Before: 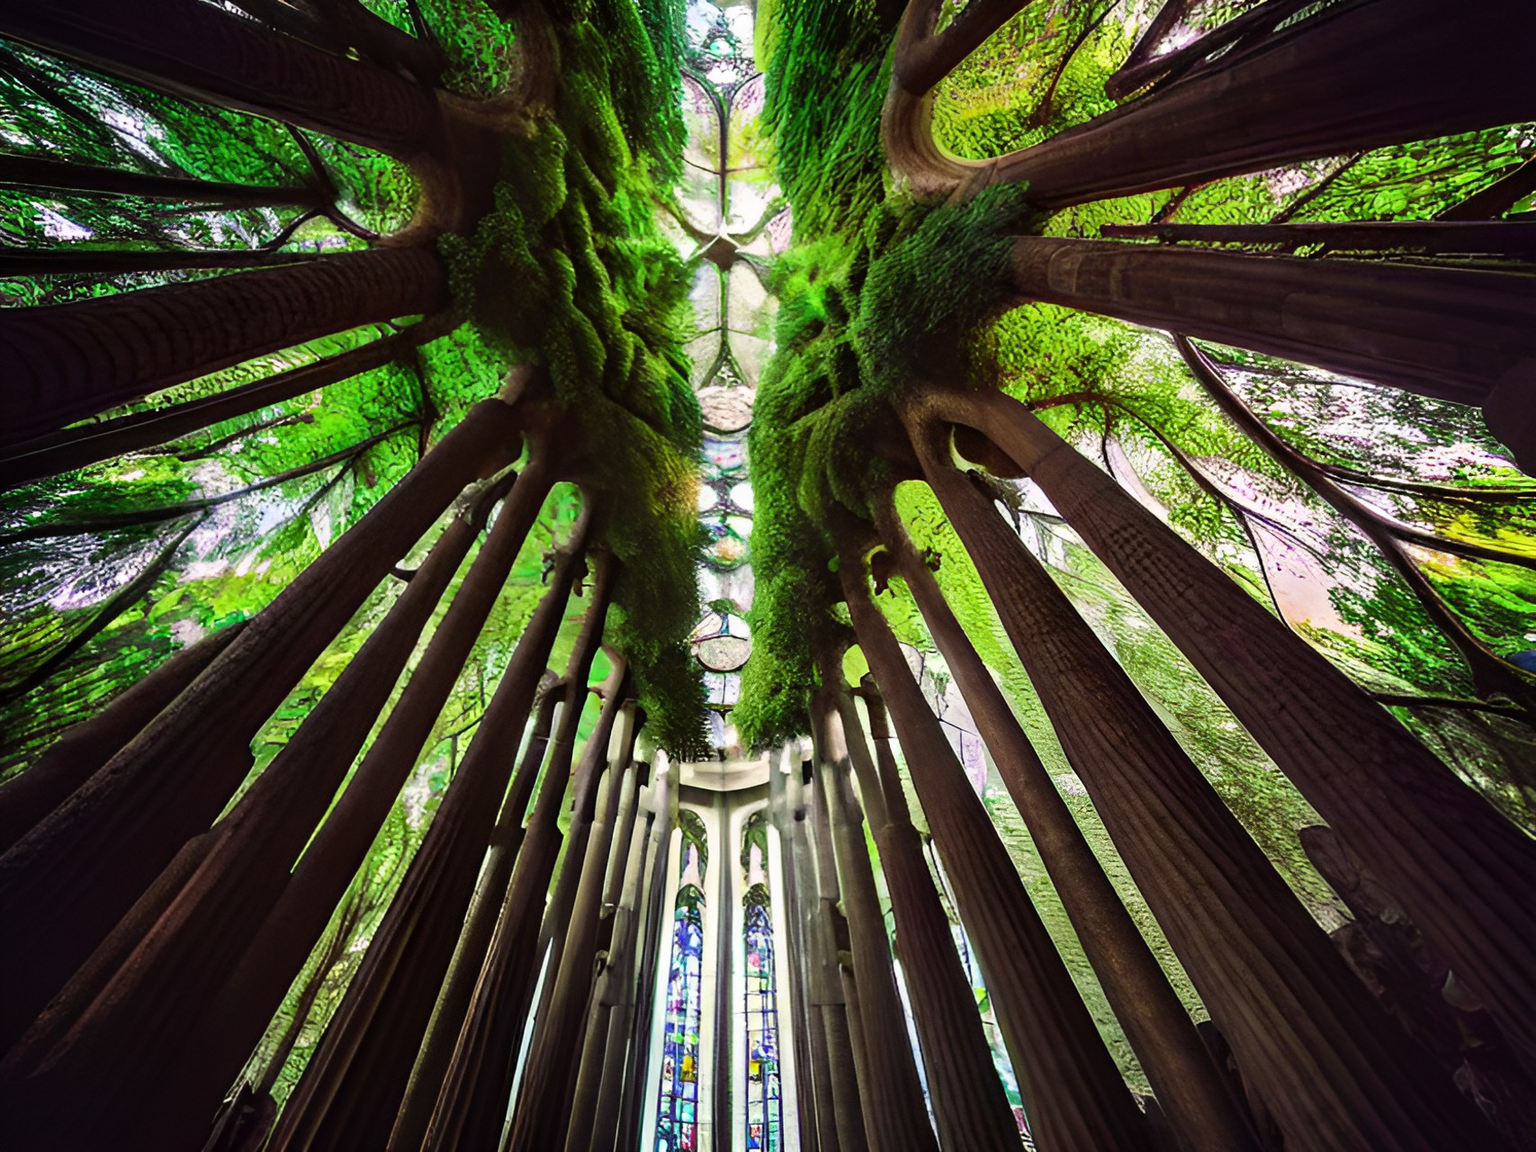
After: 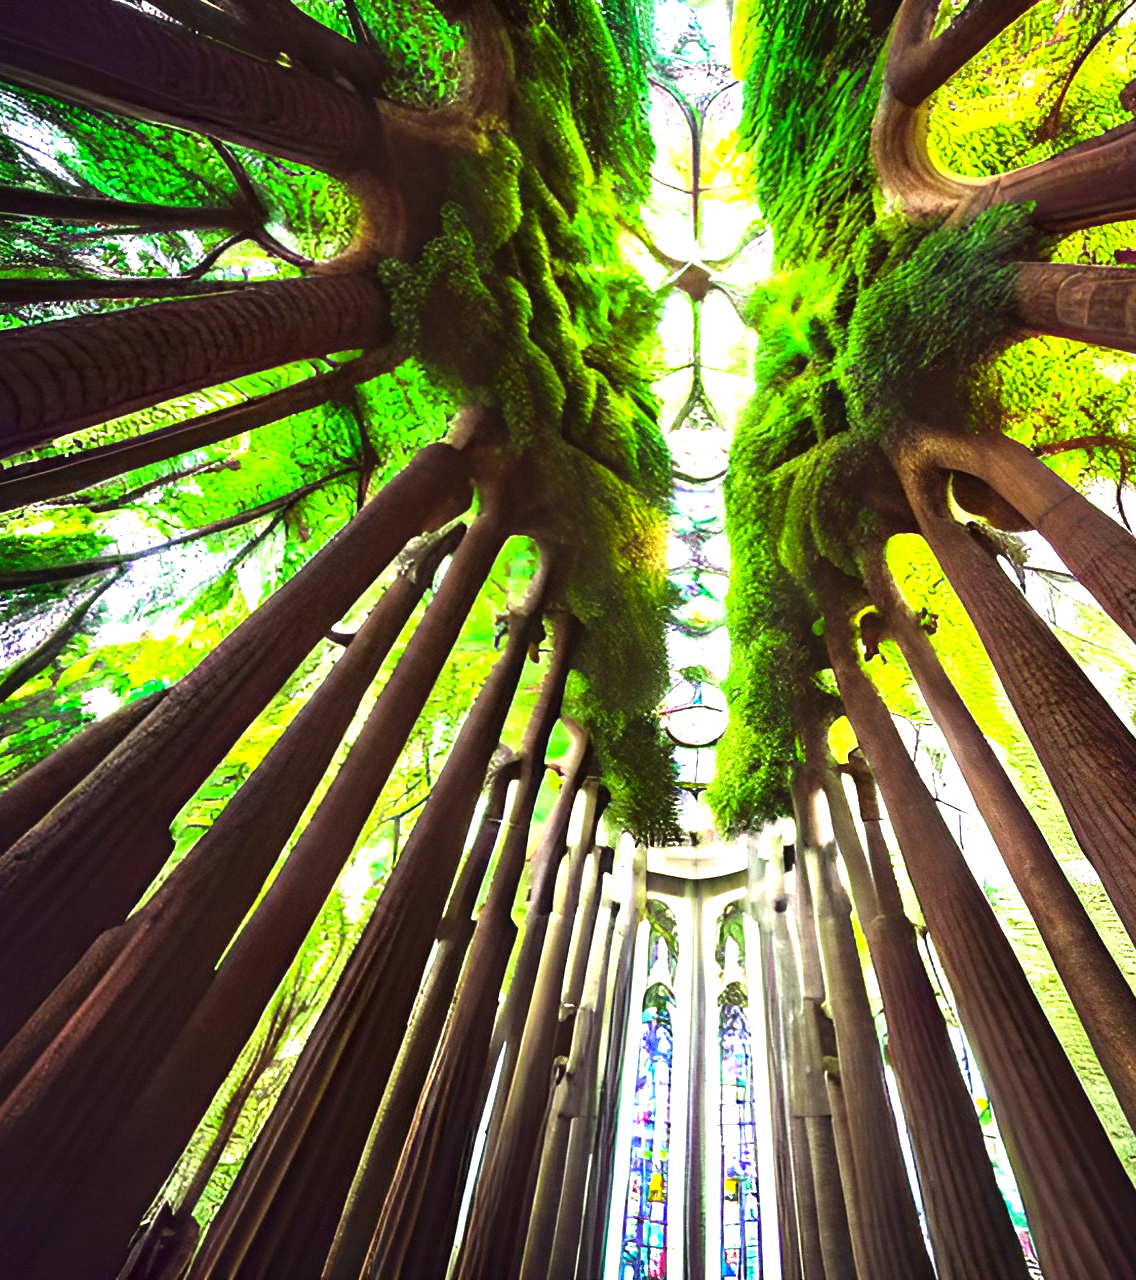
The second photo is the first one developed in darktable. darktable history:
exposure: black level correction 0, exposure 1.457 EV, compensate highlight preservation false
crop and rotate: left 6.329%, right 27.064%
color balance rgb: highlights gain › chroma 0.288%, highlights gain › hue 330.92°, linear chroma grading › global chroma 8.881%, perceptual saturation grading › global saturation 0.121%, global vibrance 20%
